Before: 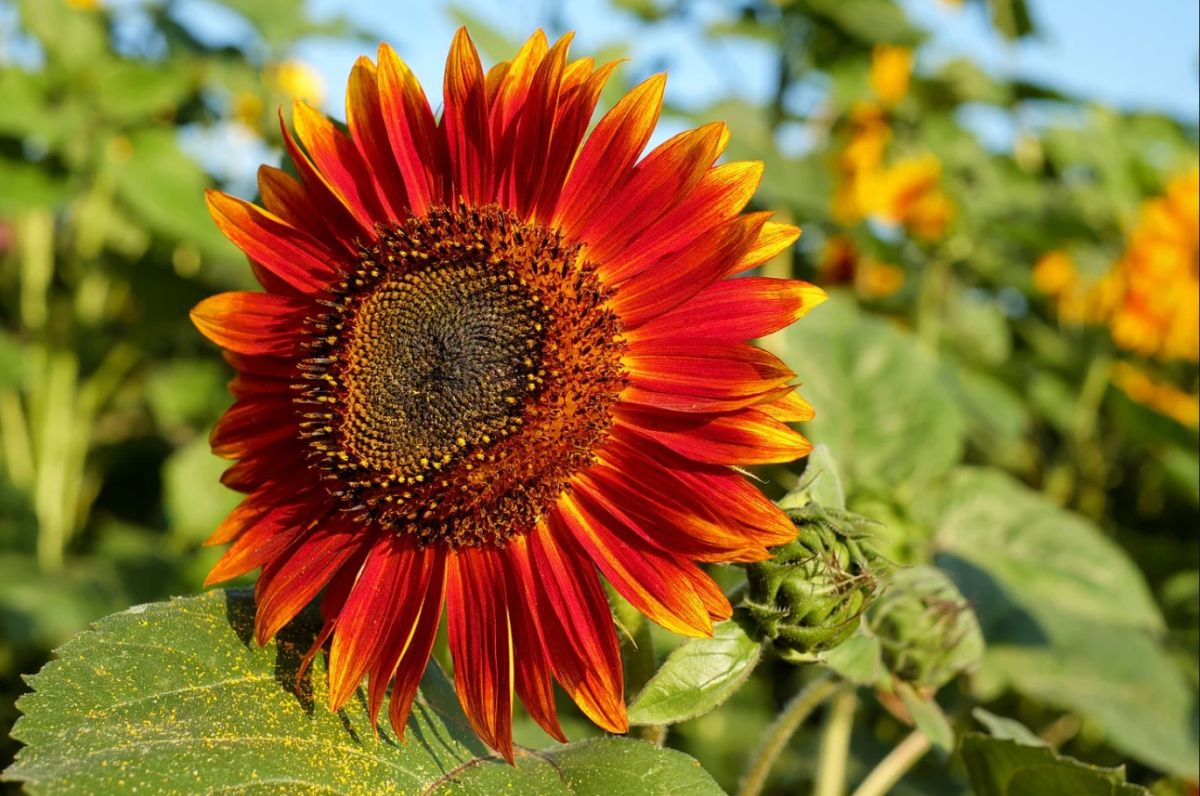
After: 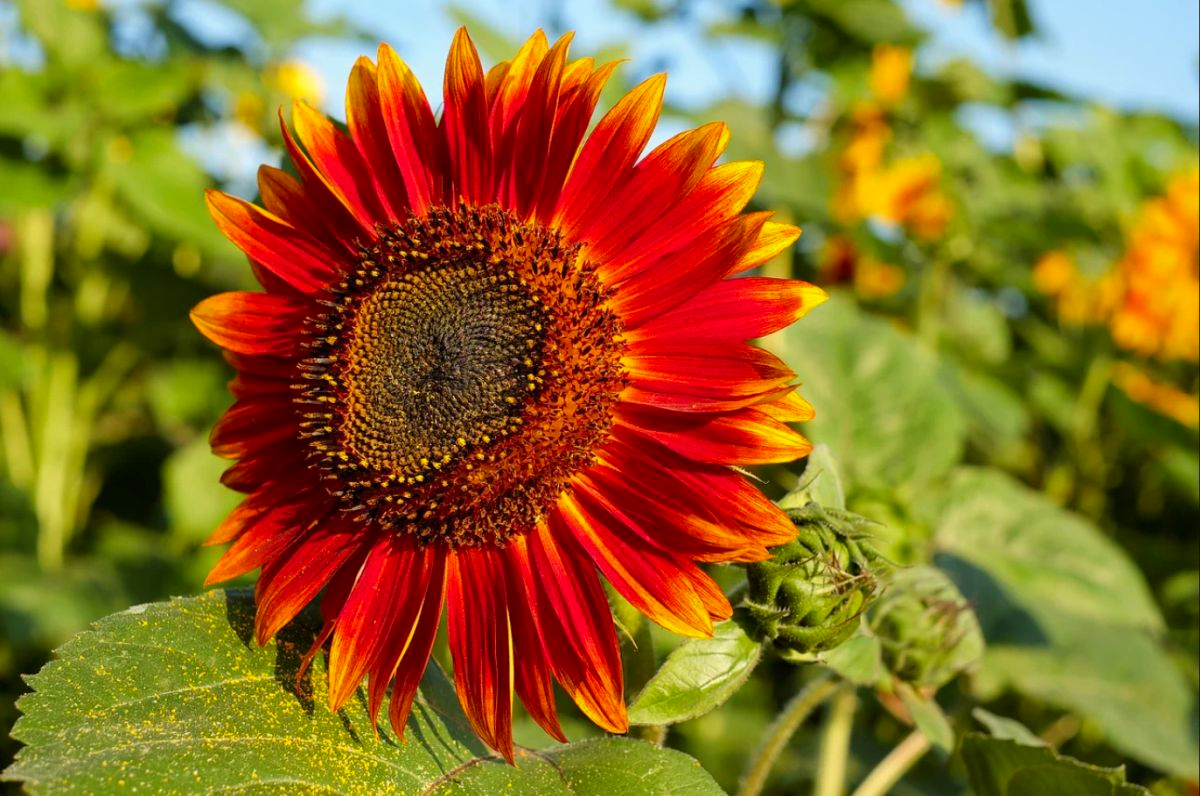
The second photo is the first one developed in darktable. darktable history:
color correction: highlights a* 0.731, highlights b* 2.89, saturation 1.1
